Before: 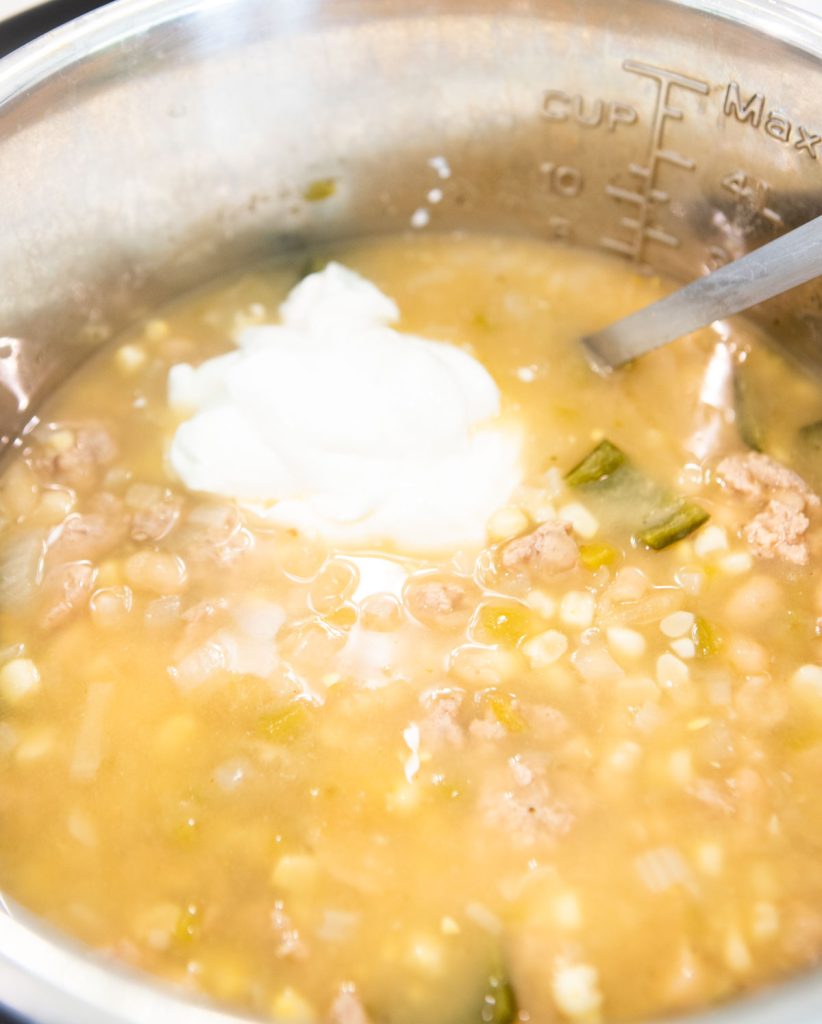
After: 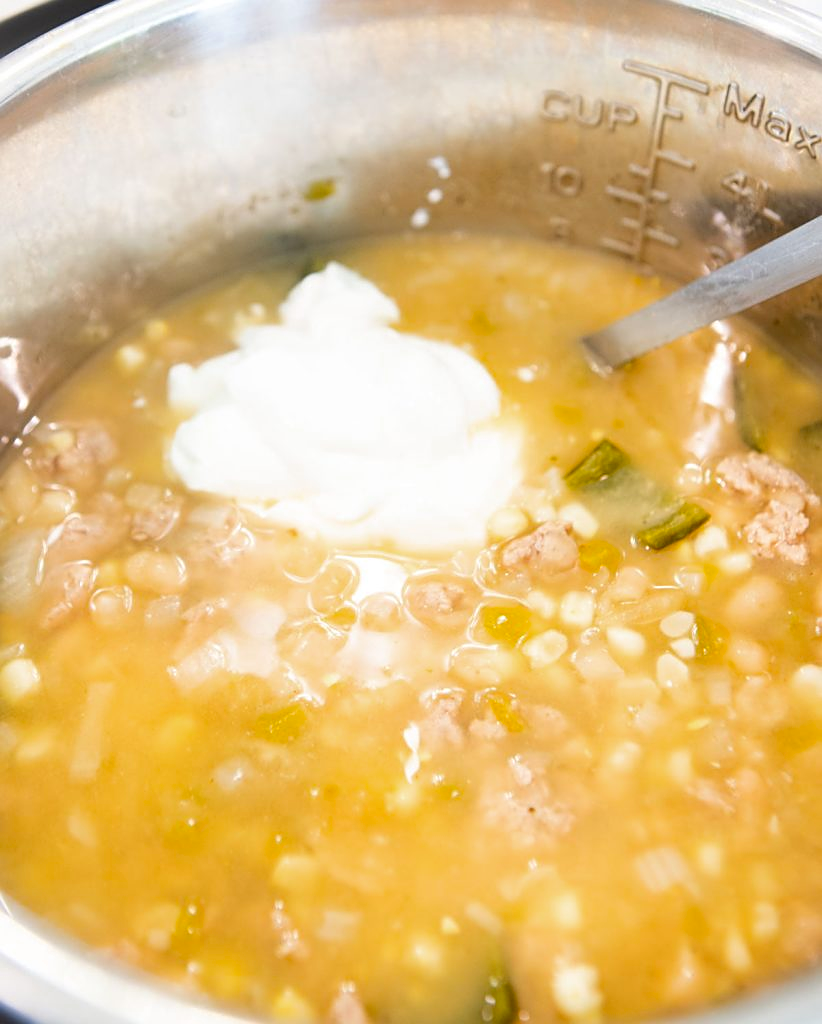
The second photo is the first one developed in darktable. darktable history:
sharpen: on, module defaults
vibrance: vibrance 95.34%
